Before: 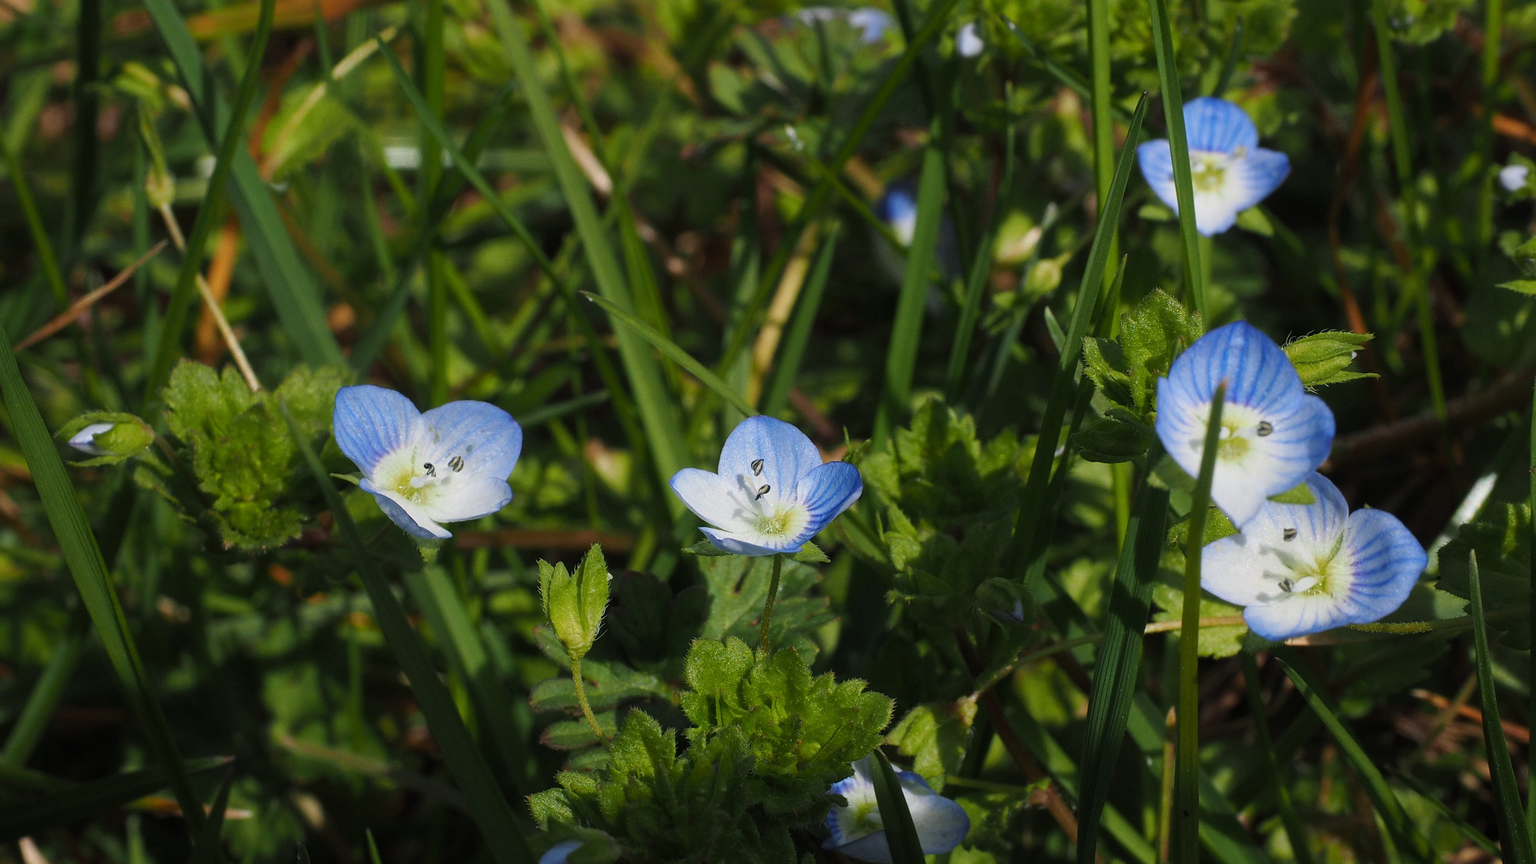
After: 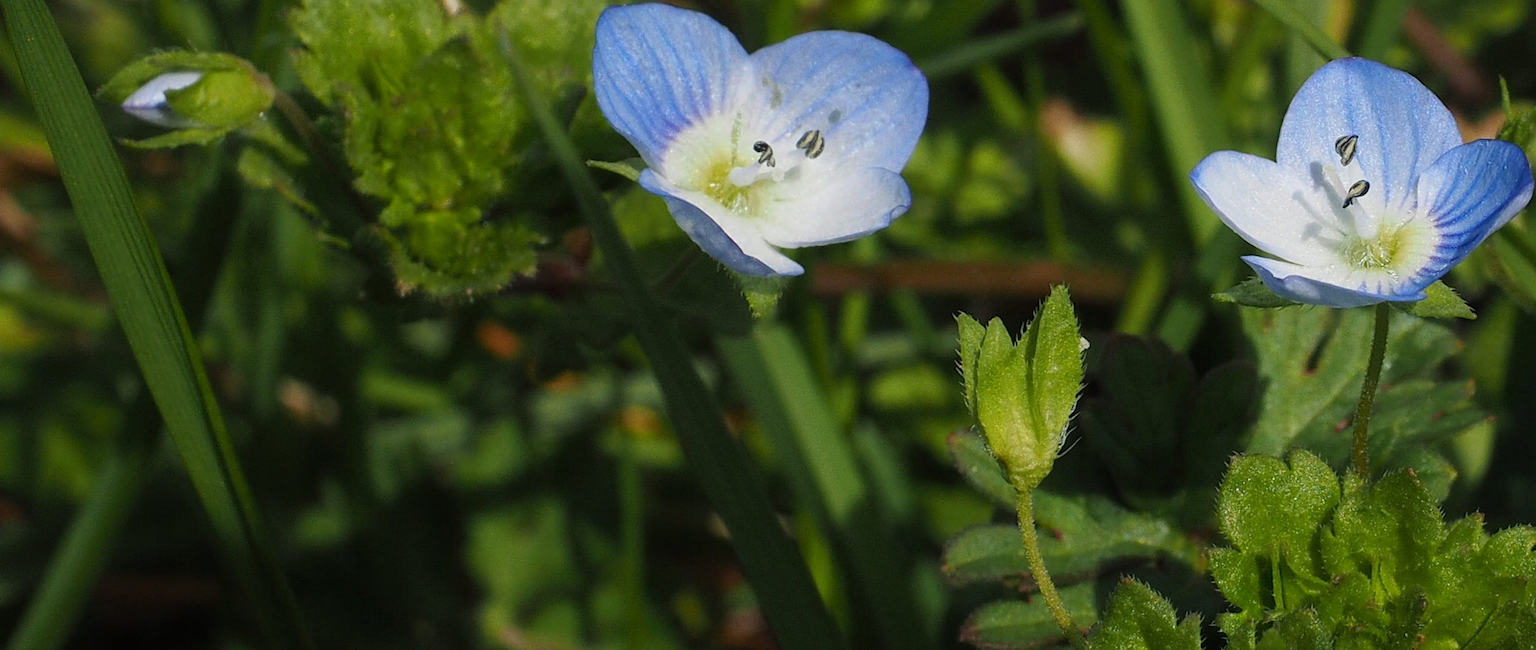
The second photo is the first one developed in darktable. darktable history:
crop: top 44.374%, right 43.613%, bottom 13.139%
